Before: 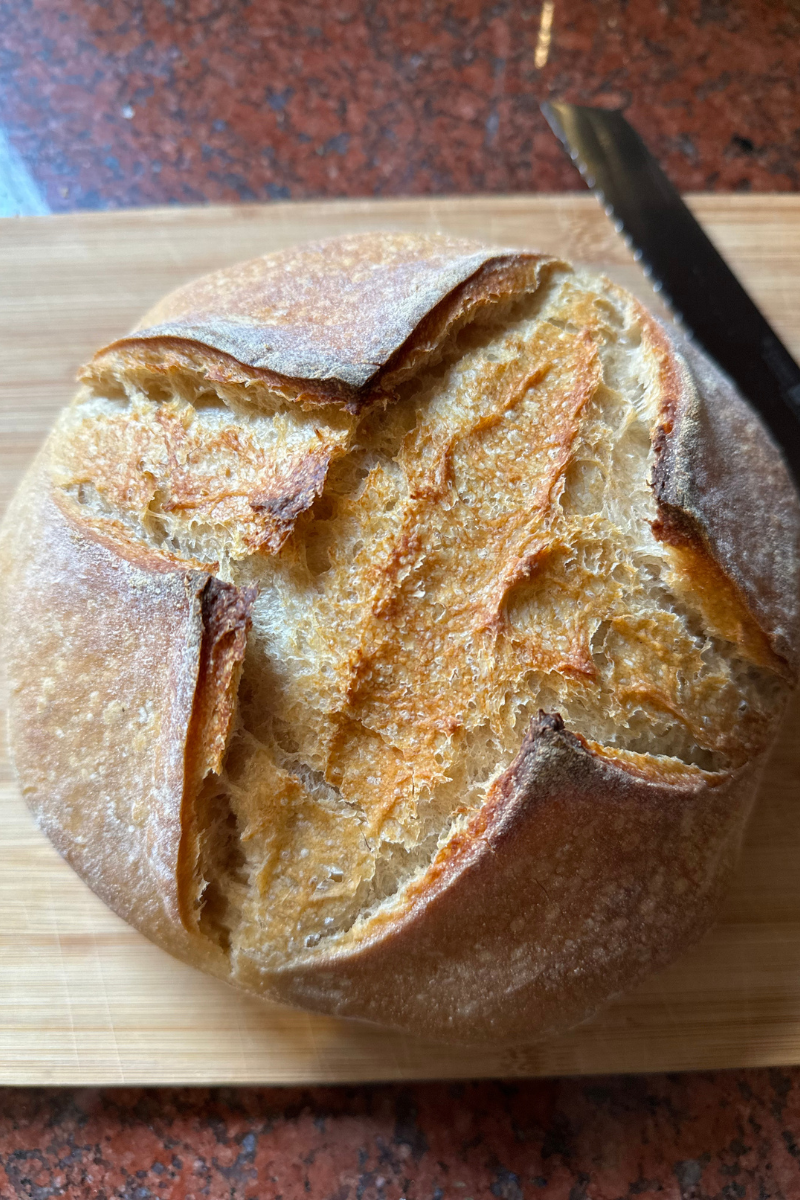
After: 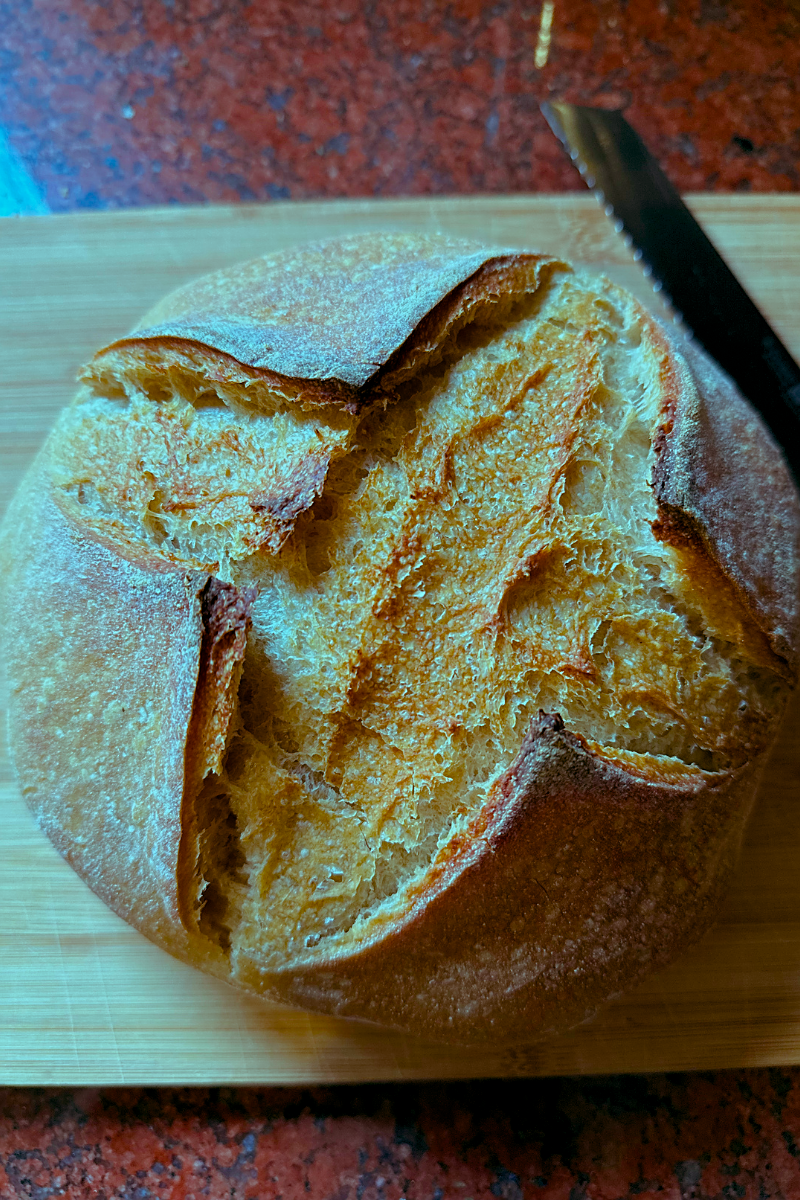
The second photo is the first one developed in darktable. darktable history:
color balance rgb: shadows lift › luminance -7.7%, shadows lift › chroma 2.13%, shadows lift › hue 165.27°, power › luminance -7.77%, power › chroma 1.34%, power › hue 330.55°, highlights gain › luminance -33.33%, highlights gain › chroma 5.68%, highlights gain › hue 217.2°, global offset › luminance -0.33%, global offset › chroma 0.11%, global offset › hue 165.27°, perceptual saturation grading › global saturation 27.72%, perceptual saturation grading › highlights -25%, perceptual saturation grading › mid-tones 25%, perceptual saturation grading › shadows 50%
sharpen: on, module defaults
